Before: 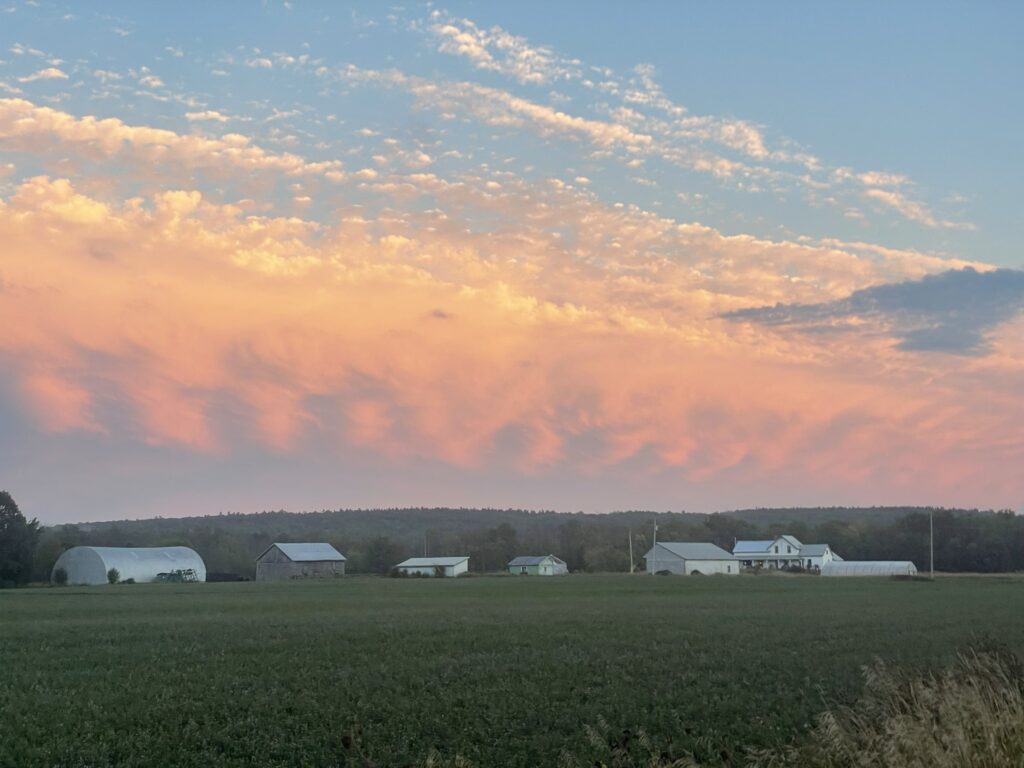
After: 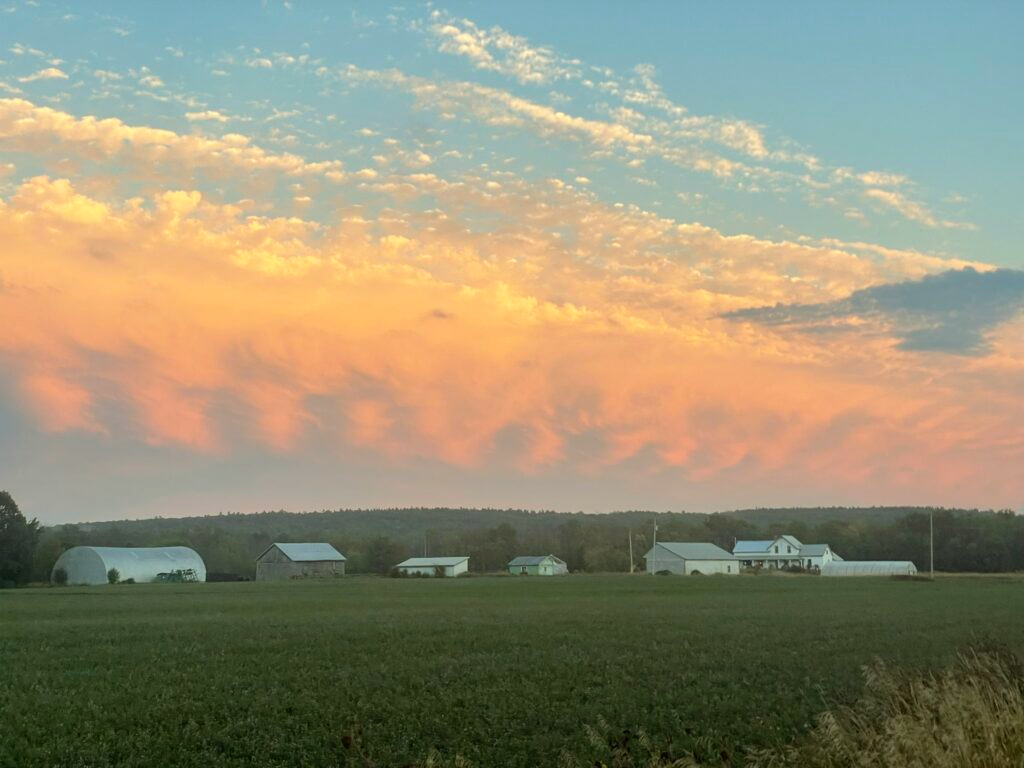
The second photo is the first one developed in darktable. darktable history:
color balance rgb: shadows lift › chroma 2.536%, shadows lift › hue 189.09°, power › chroma 2.497%, power › hue 67.52°, perceptual saturation grading › global saturation 0.486%
color correction: highlights a* -6.35, highlights b* 0.815
levels: mode automatic, levels [0.182, 0.542, 0.902]
